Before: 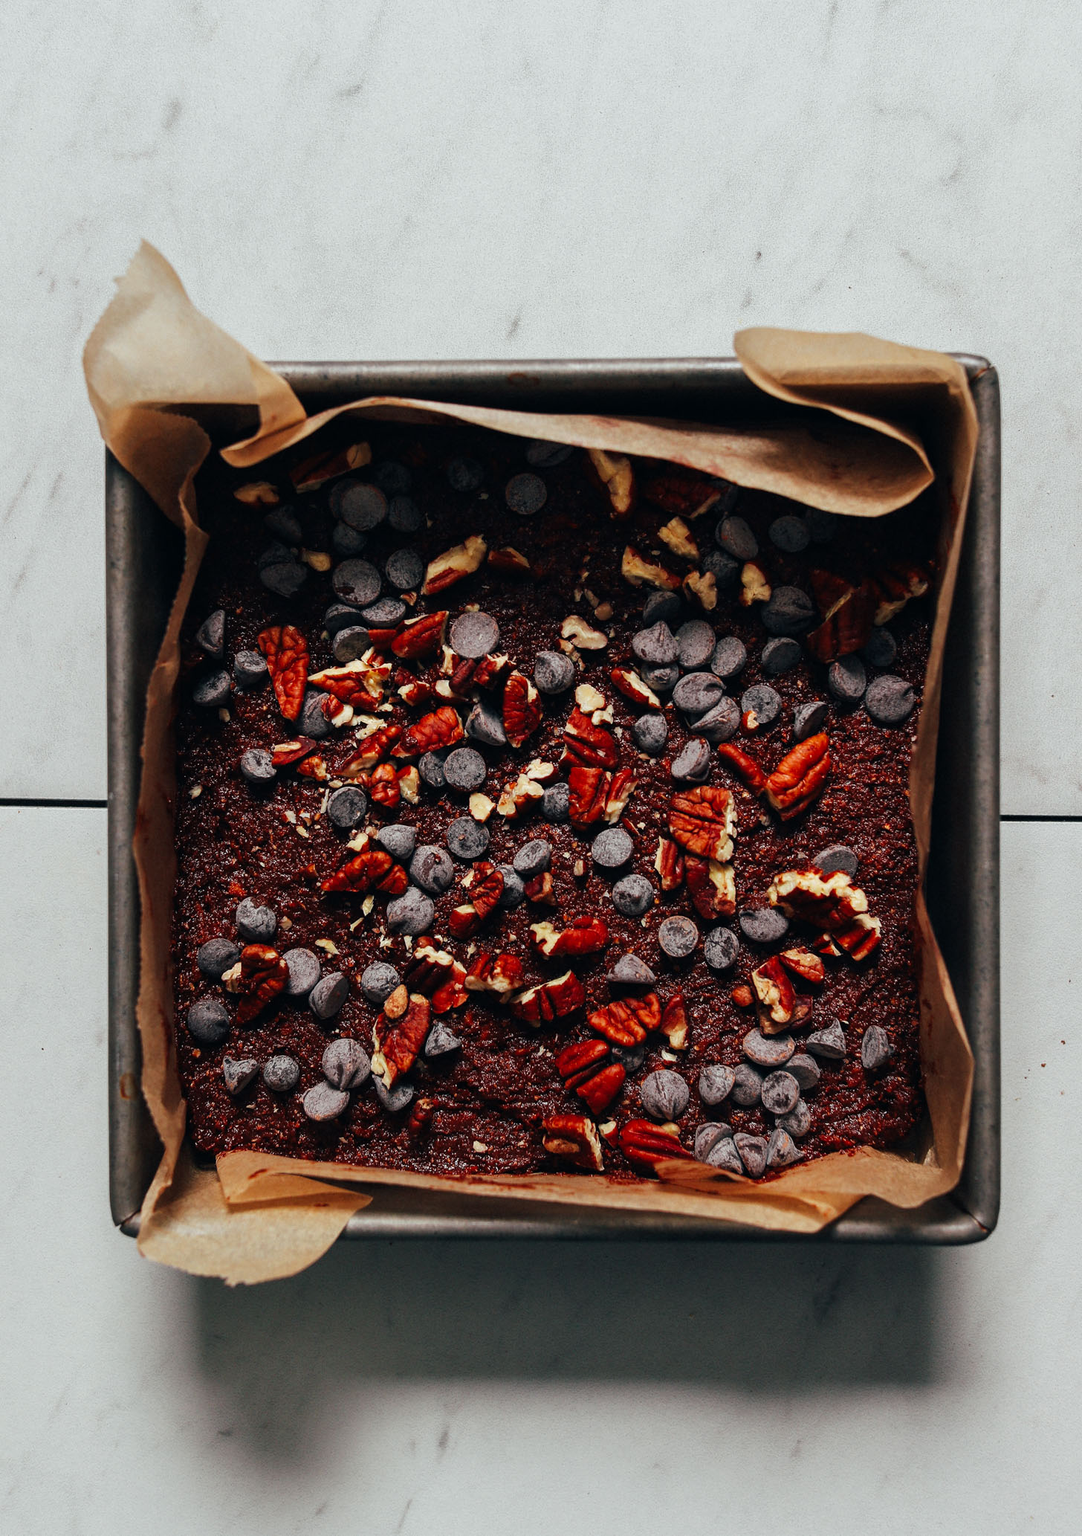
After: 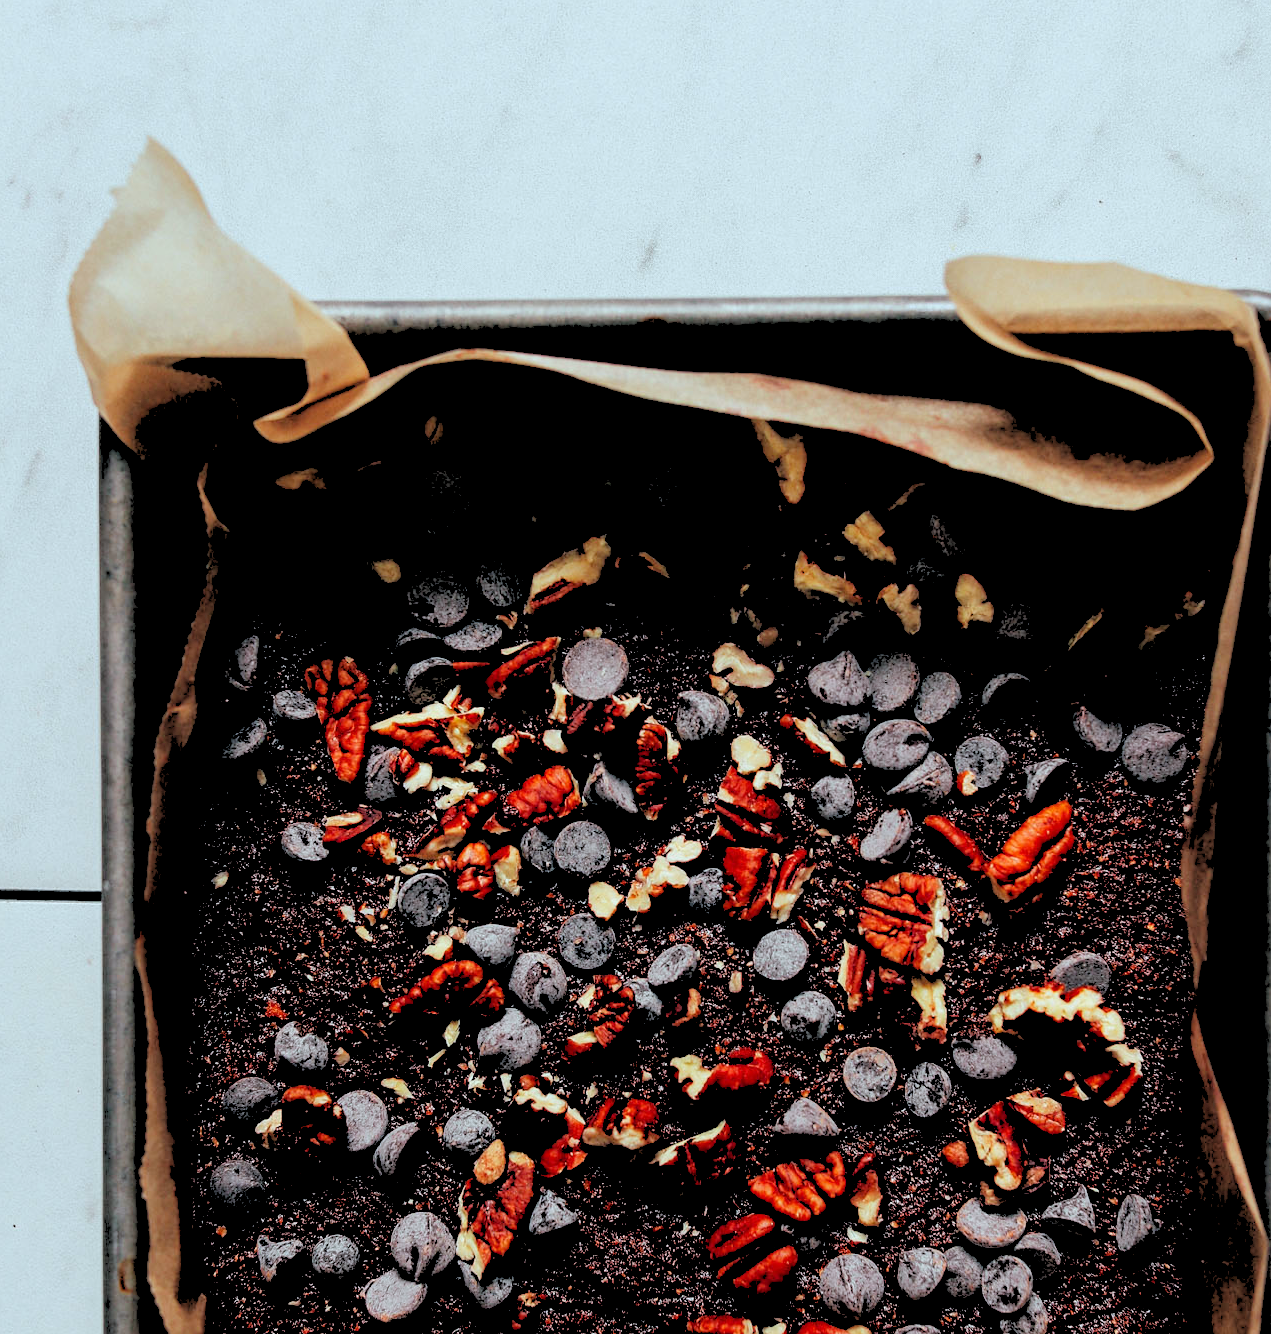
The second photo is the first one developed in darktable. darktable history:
rgb levels: levels [[0.027, 0.429, 0.996], [0, 0.5, 1], [0, 0.5, 1]]
white balance: red 0.925, blue 1.046
crop: left 3.015%, top 8.969%, right 9.647%, bottom 26.457%
